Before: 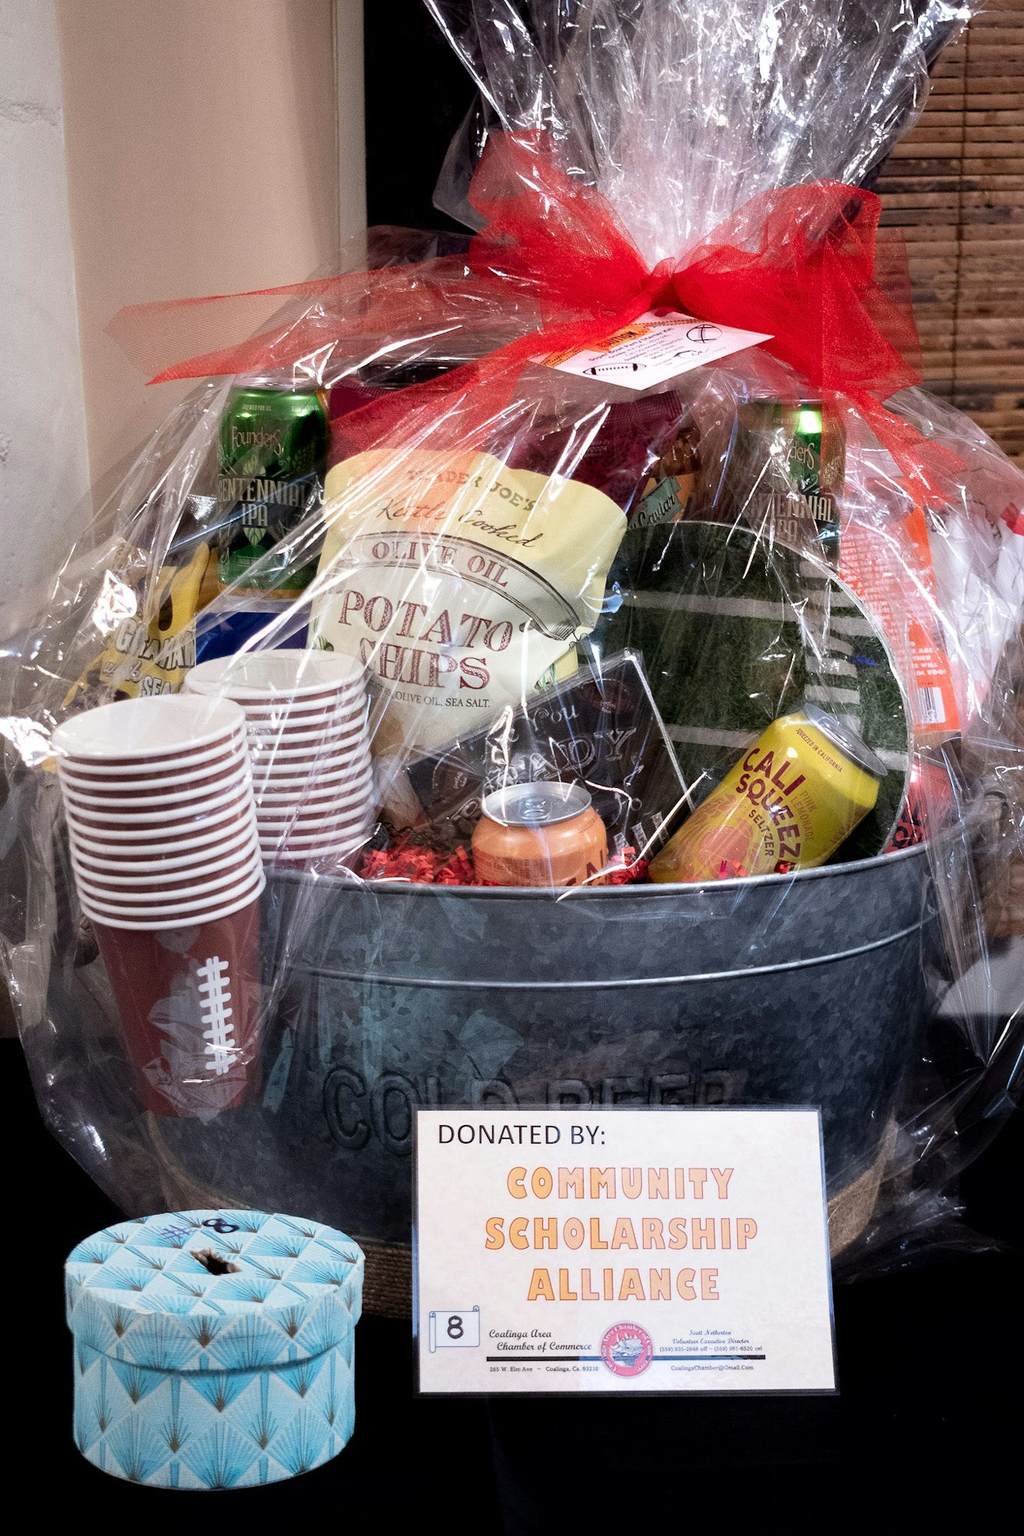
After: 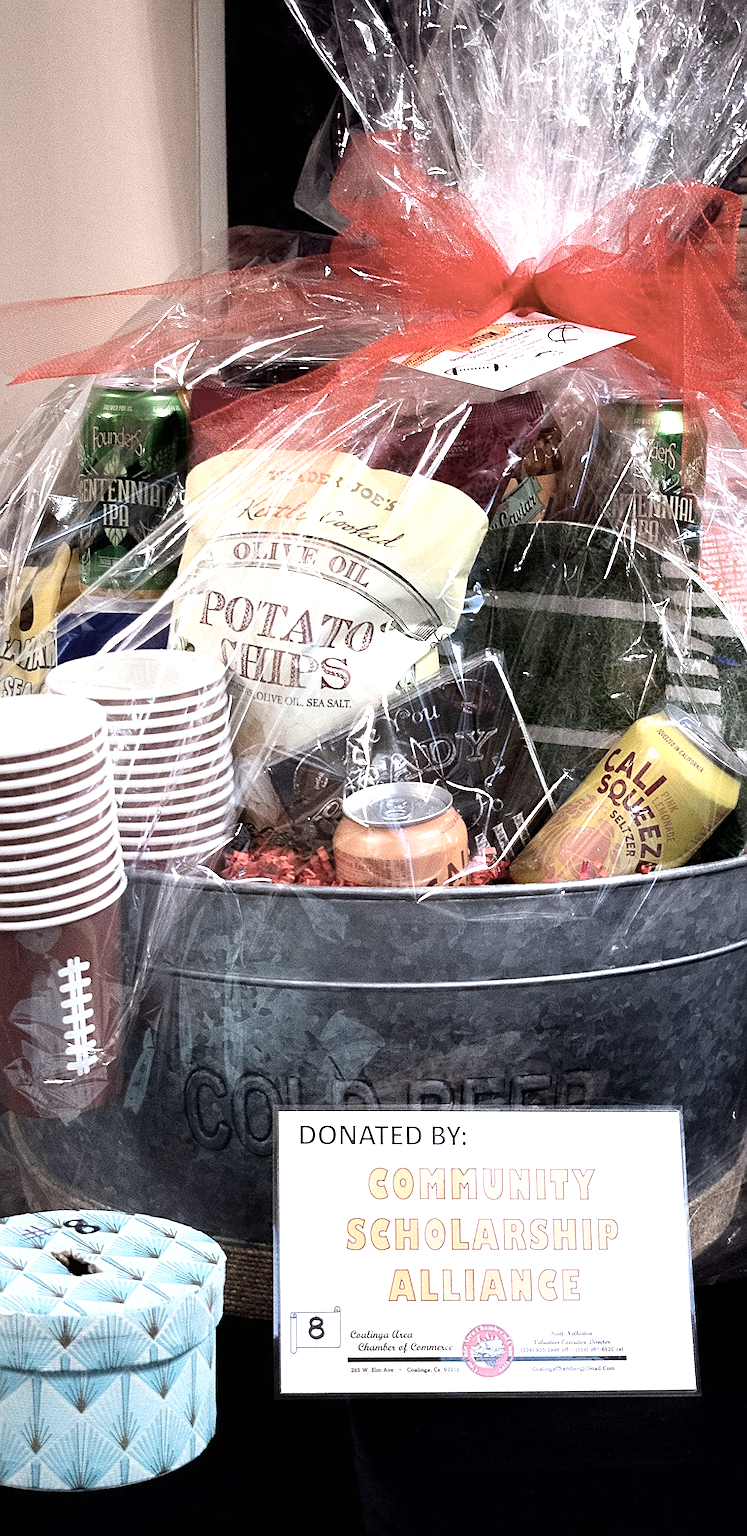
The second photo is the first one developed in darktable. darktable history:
sharpen: on, module defaults
contrast brightness saturation: contrast 0.099, saturation -0.36
exposure: black level correction 0, exposure 0.696 EV, compensate highlight preservation false
crop: left 13.623%, top 0%, right 13.338%
